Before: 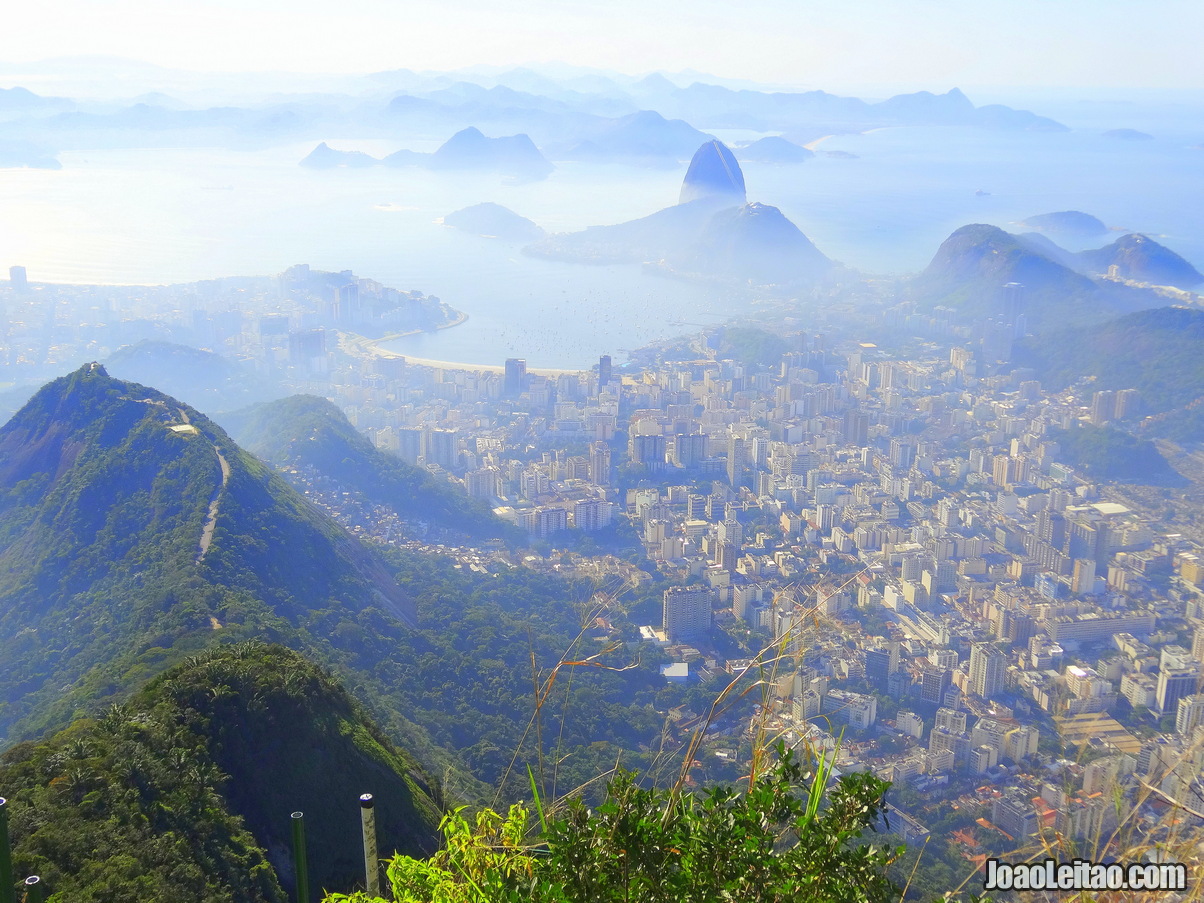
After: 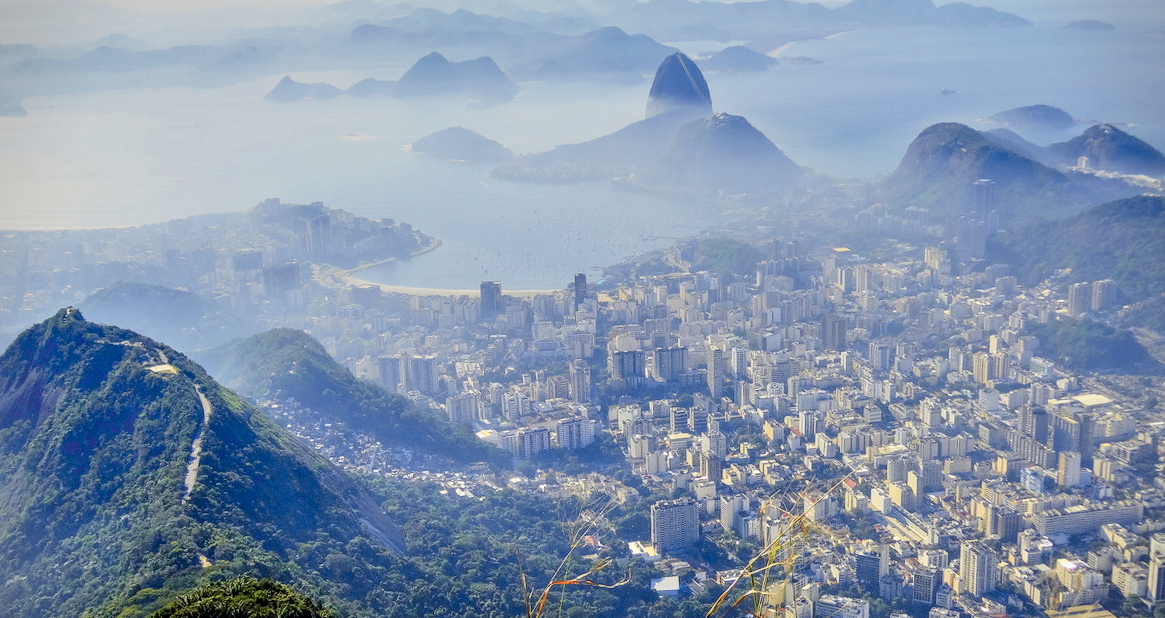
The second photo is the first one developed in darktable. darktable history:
local contrast: highlights 0%, shadows 0%, detail 182%
crop: left 0.387%, top 5.469%, bottom 19.809%
filmic rgb: black relative exposure -7.65 EV, white relative exposure 4.56 EV, hardness 3.61
tone equalizer: -8 EV -0.002 EV, -7 EV 0.005 EV, -6 EV -0.008 EV, -5 EV 0.007 EV, -4 EV -0.042 EV, -3 EV -0.233 EV, -2 EV -0.662 EV, -1 EV -0.983 EV, +0 EV -0.969 EV, smoothing diameter 2%, edges refinement/feathering 20, mask exposure compensation -1.57 EV, filter diffusion 5
vignetting: fall-off start 91.19%
tone curve: curves: ch0 [(0, 0.01) (0.133, 0.057) (0.338, 0.327) (0.494, 0.55) (0.726, 0.807) (1, 1)]; ch1 [(0, 0) (0.346, 0.324) (0.45, 0.431) (0.5, 0.5) (0.522, 0.517) (0.543, 0.578) (1, 1)]; ch2 [(0, 0) (0.44, 0.424) (0.501, 0.499) (0.564, 0.611) (0.622, 0.667) (0.707, 0.746) (1, 1)], color space Lab, independent channels, preserve colors none
rotate and perspective: rotation -3°, crop left 0.031, crop right 0.968, crop top 0.07, crop bottom 0.93
